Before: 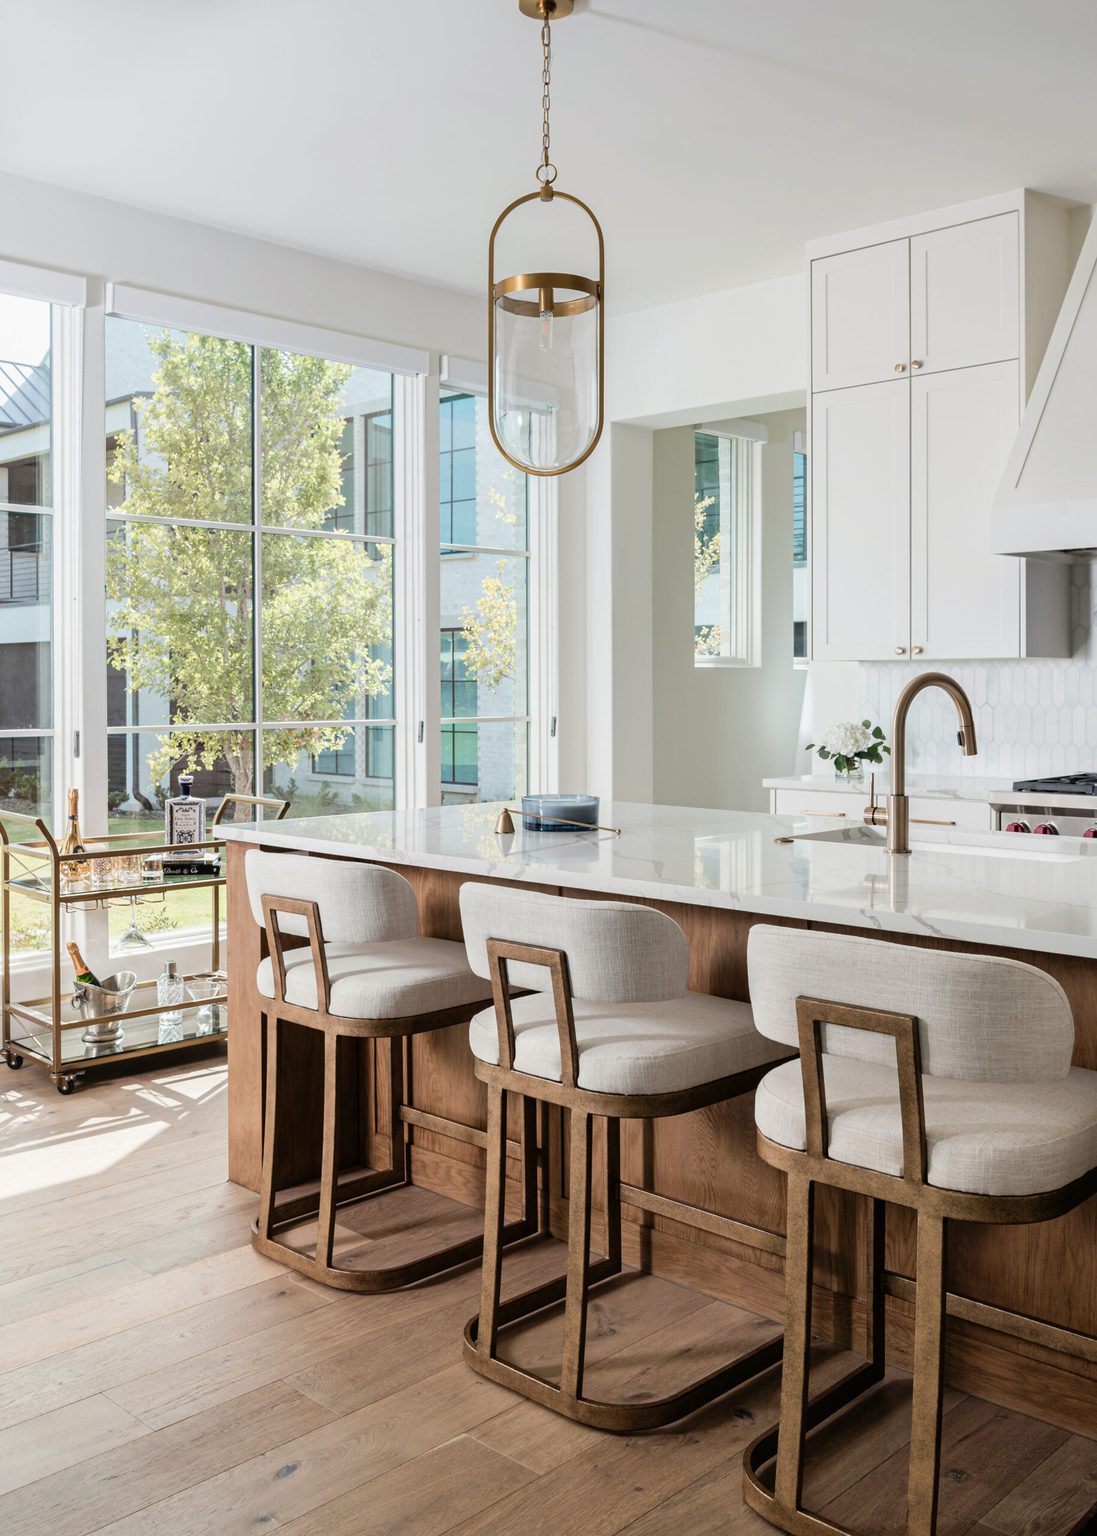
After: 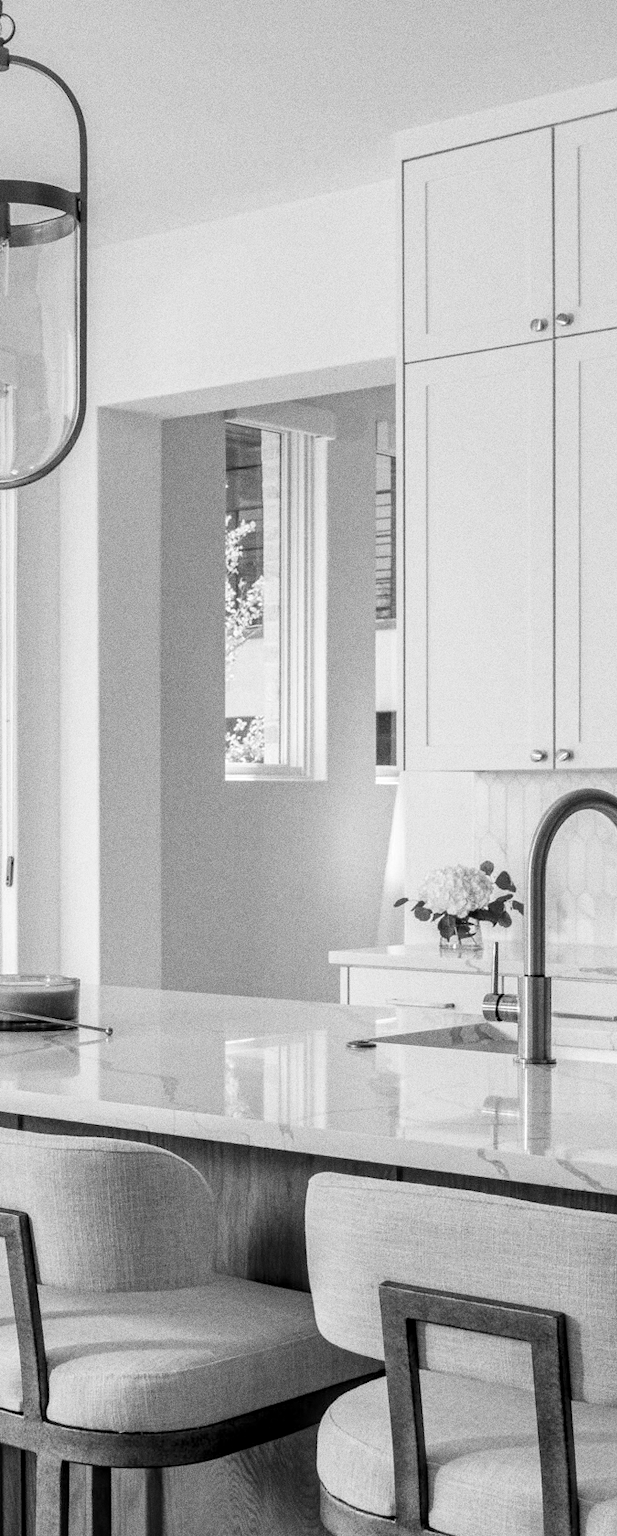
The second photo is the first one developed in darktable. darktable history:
crop and rotate: left 49.936%, top 10.094%, right 13.136%, bottom 24.256%
monochrome: on, module defaults
grain: coarseness 0.09 ISO, strength 40%
local contrast: detail 130%
